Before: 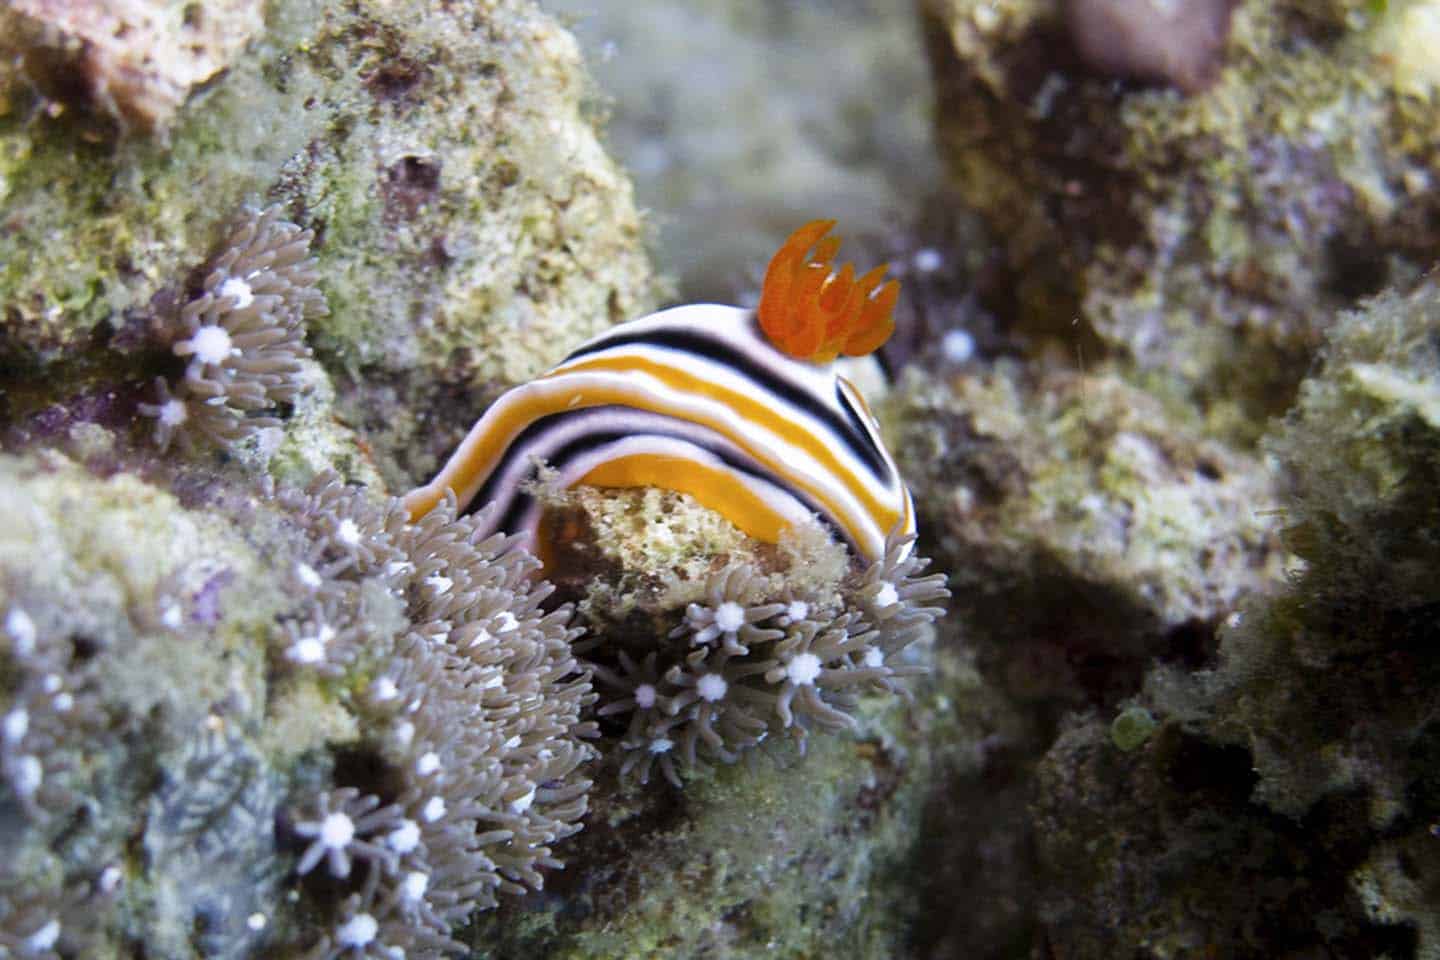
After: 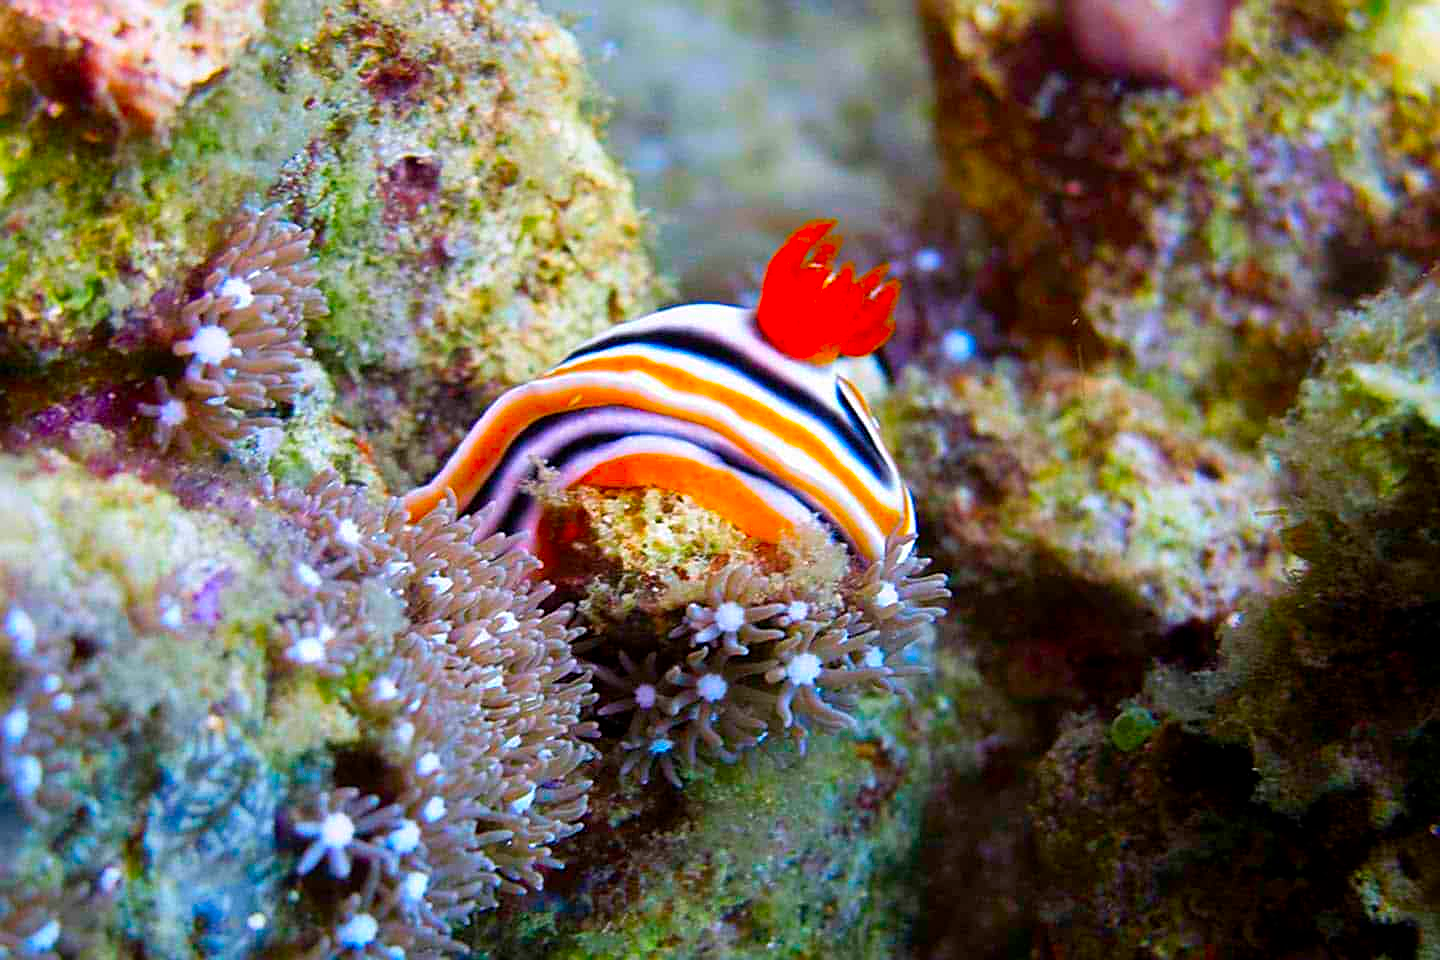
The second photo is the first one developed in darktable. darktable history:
sharpen: amount 0.581
color correction: highlights b* -0.025, saturation 2.15
